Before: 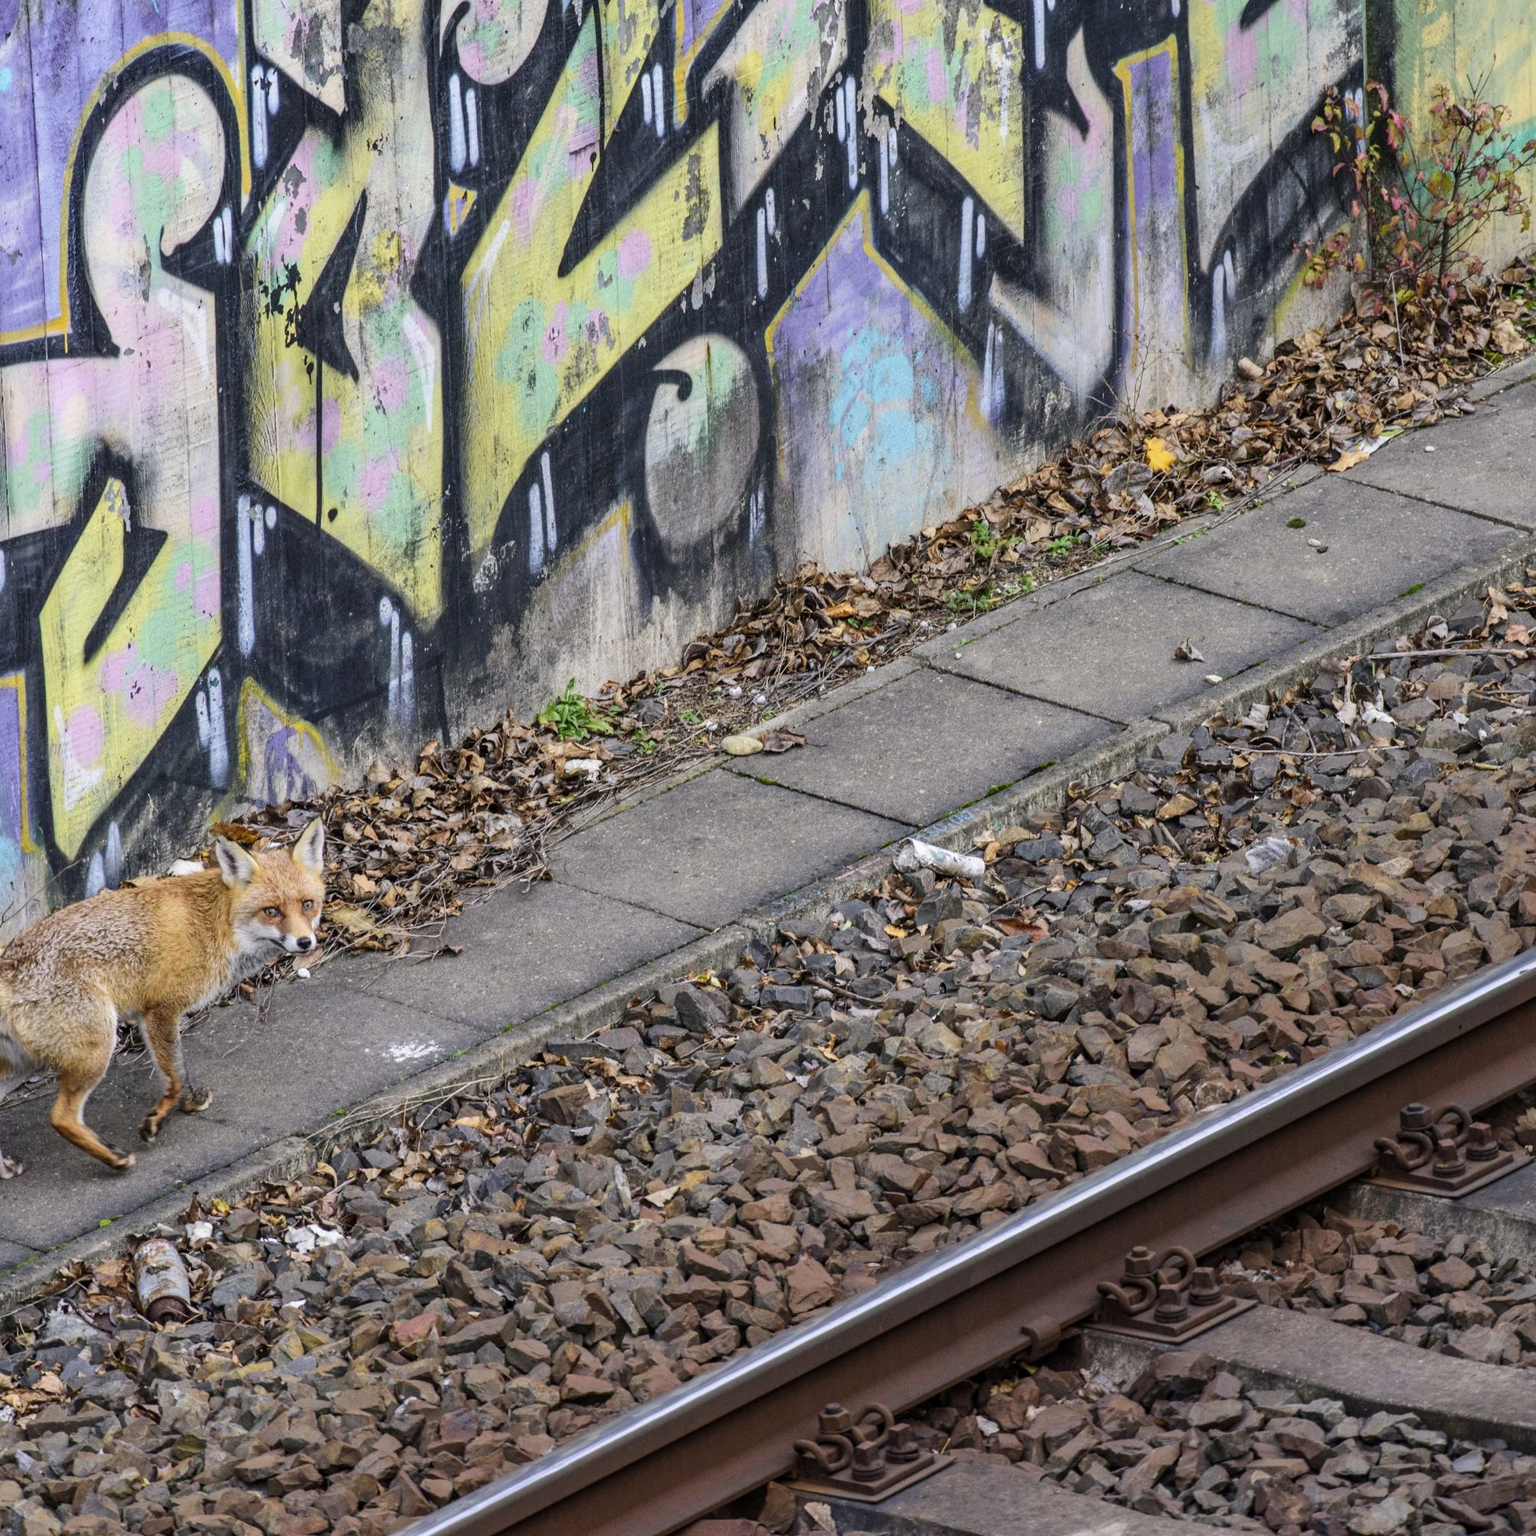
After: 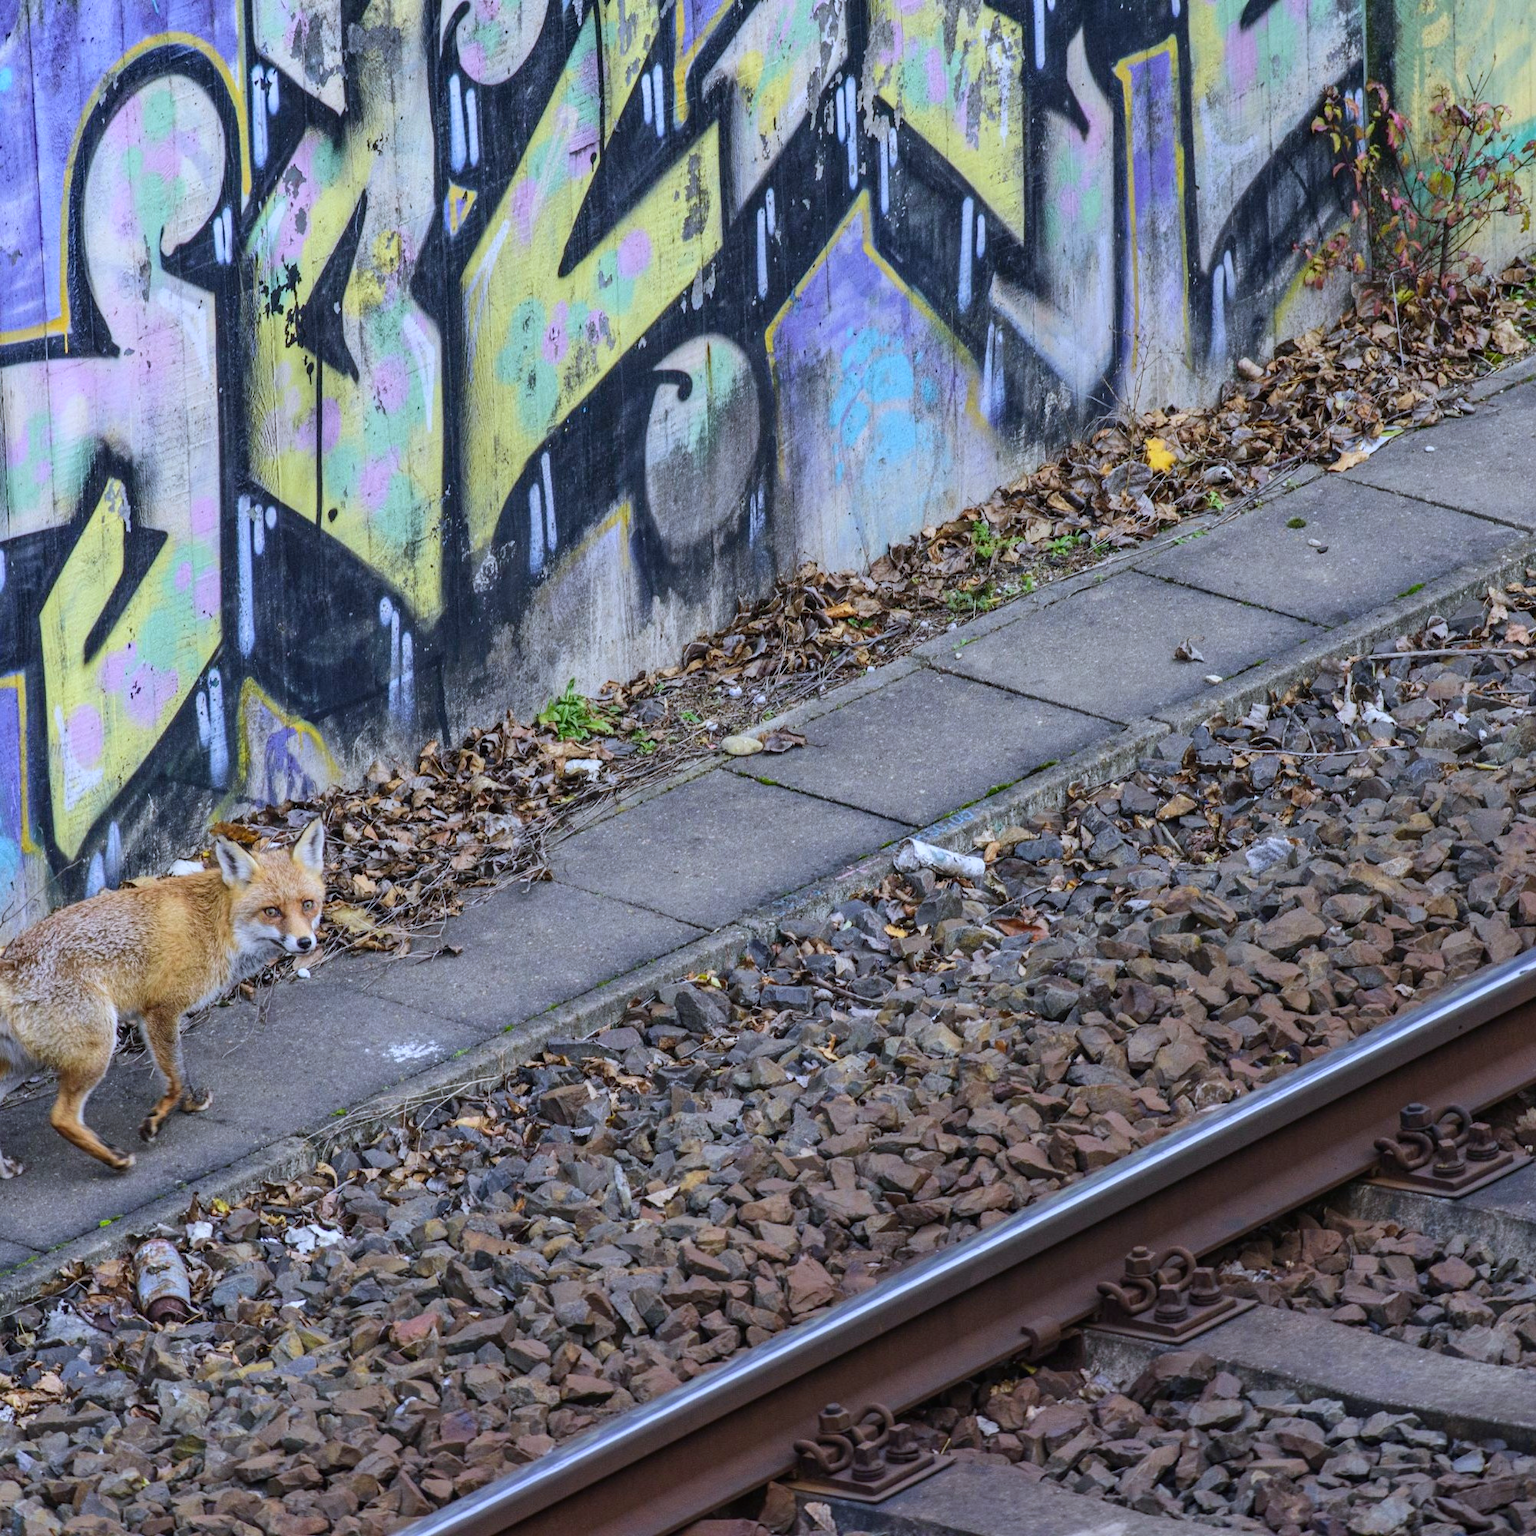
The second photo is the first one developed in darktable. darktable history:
contrast brightness saturation: contrast 0.04, saturation 0.07
local contrast: mode bilateral grid, contrast 100, coarseness 100, detail 91%, midtone range 0.2
color calibration: output R [0.994, 0.059, -0.119, 0], output G [-0.036, 1.09, -0.119, 0], output B [0.078, -0.108, 0.961, 0], illuminant custom, x 0.371, y 0.382, temperature 4281.14 K
